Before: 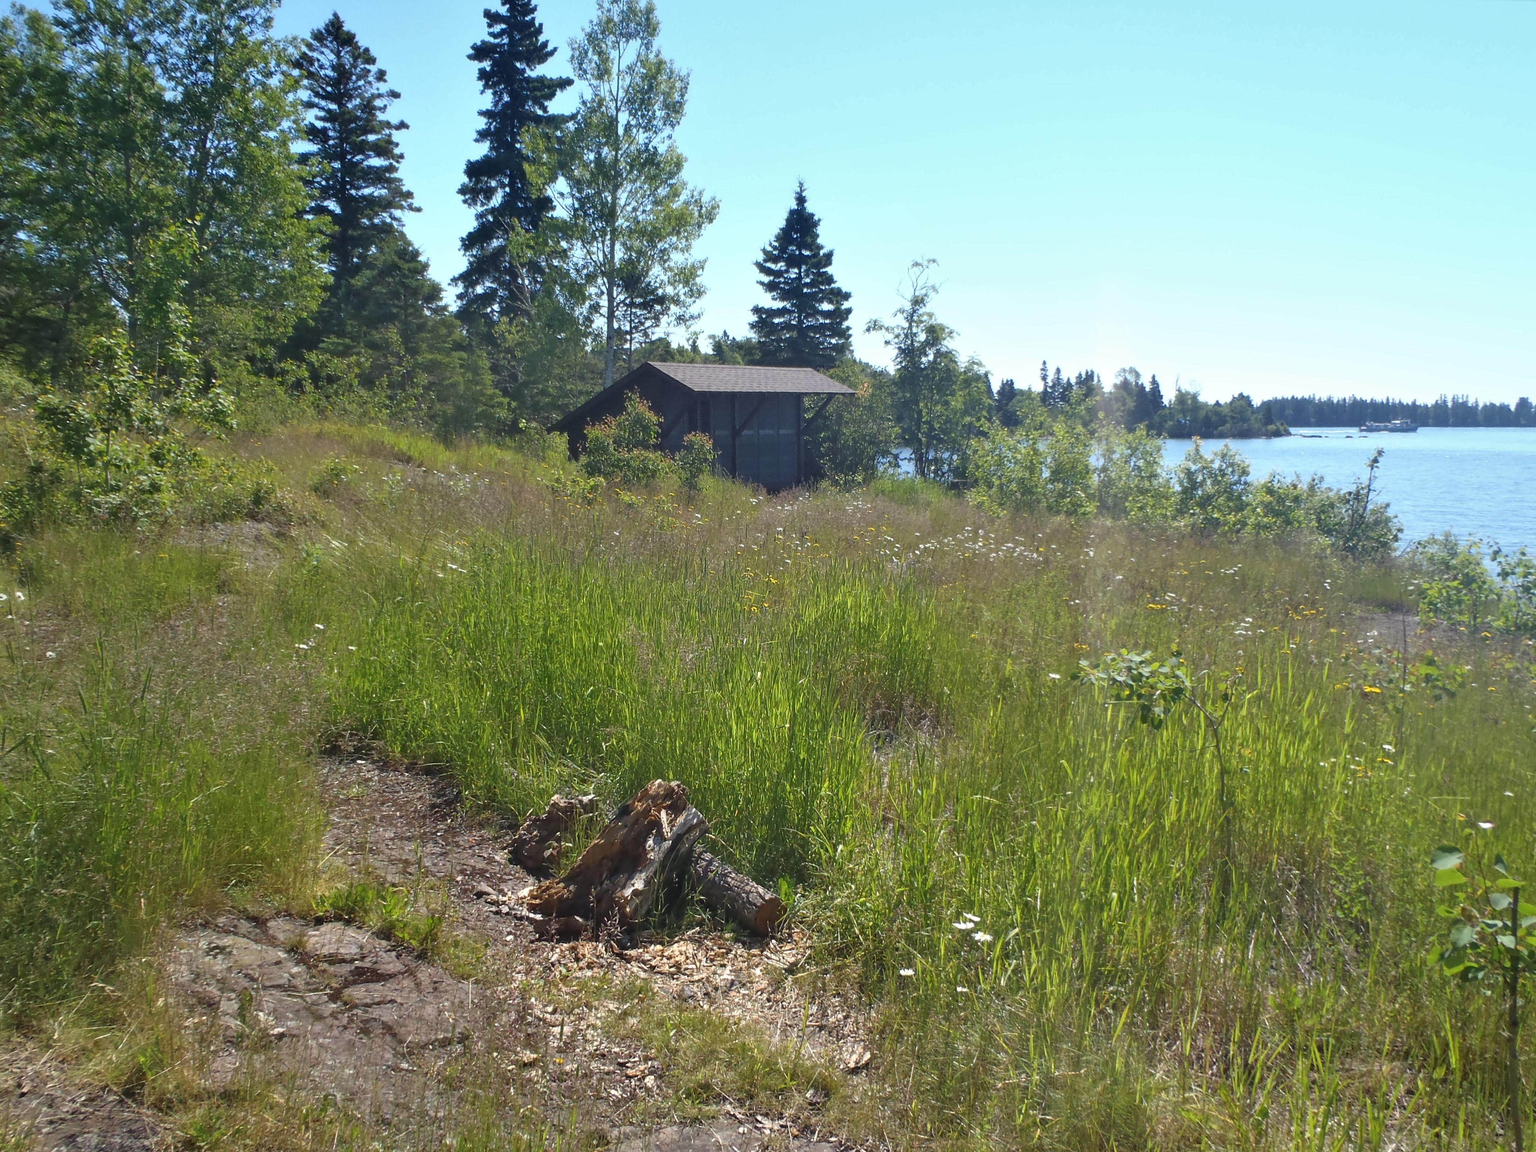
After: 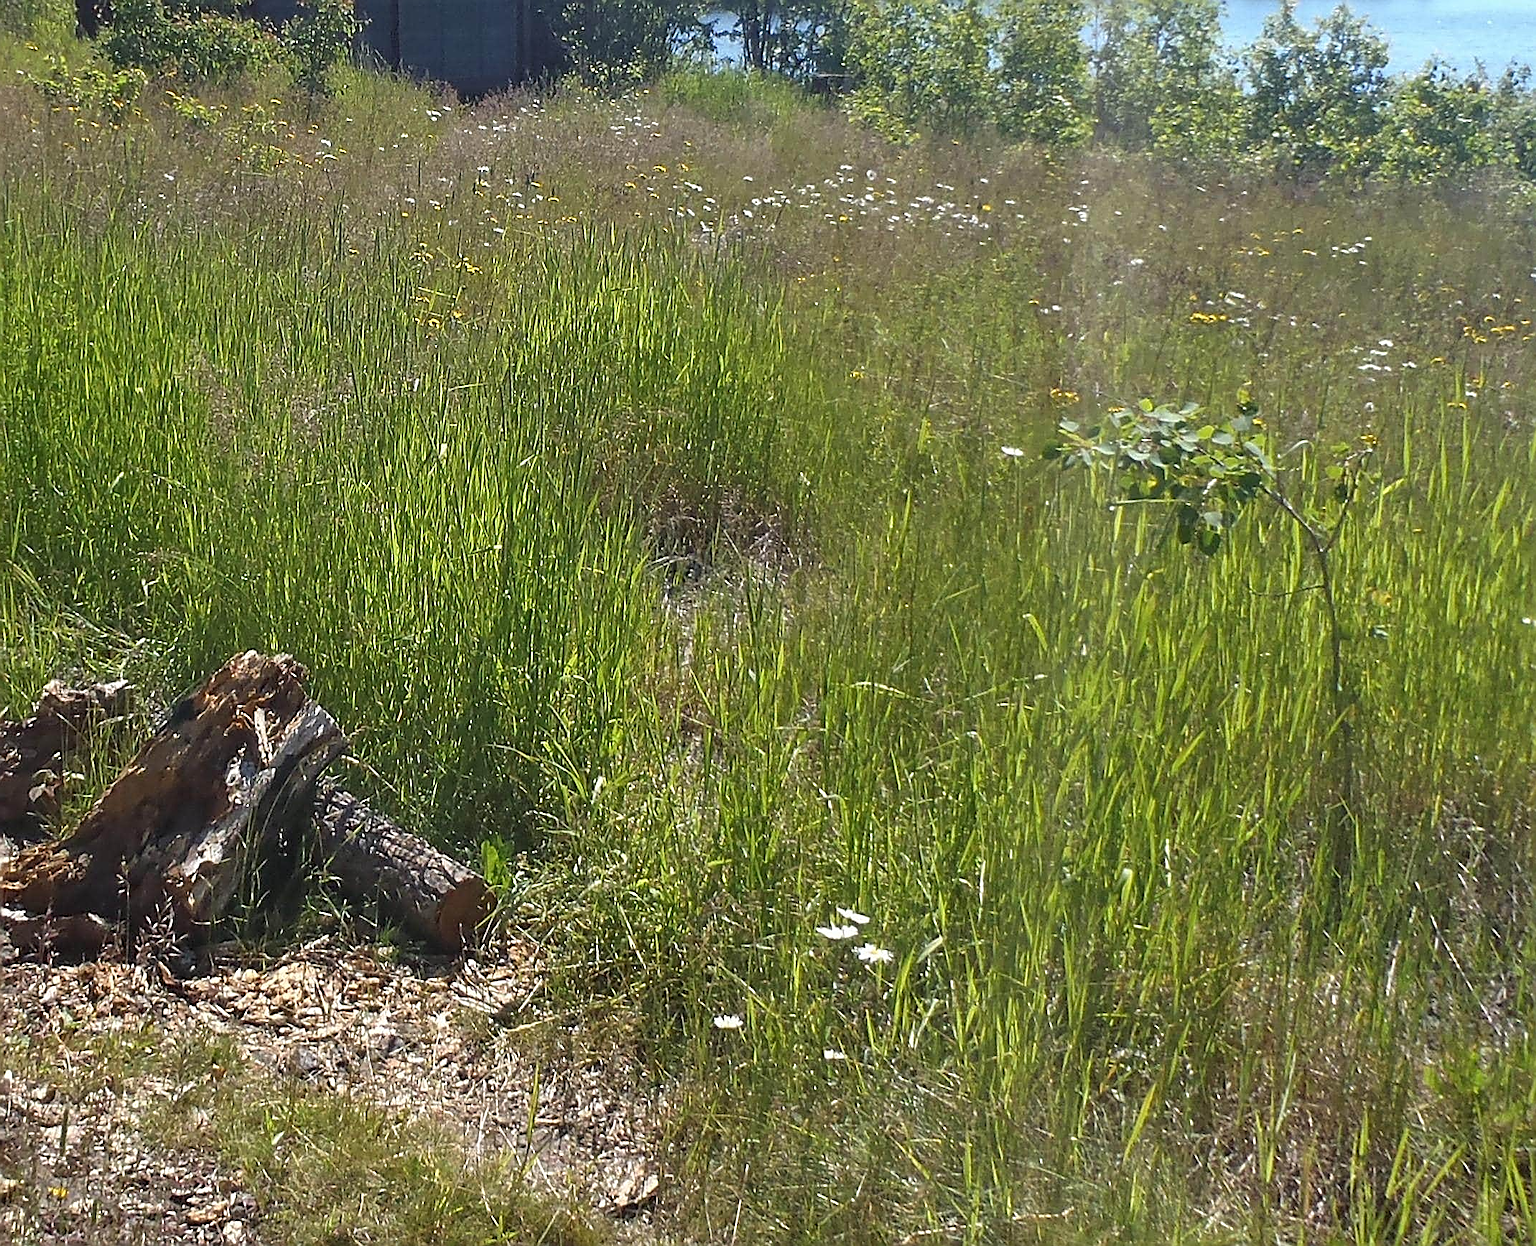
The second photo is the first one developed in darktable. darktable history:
sharpen: radius 1.728, amount 1.304
crop: left 34.437%, top 38.345%, right 13.604%, bottom 5.451%
